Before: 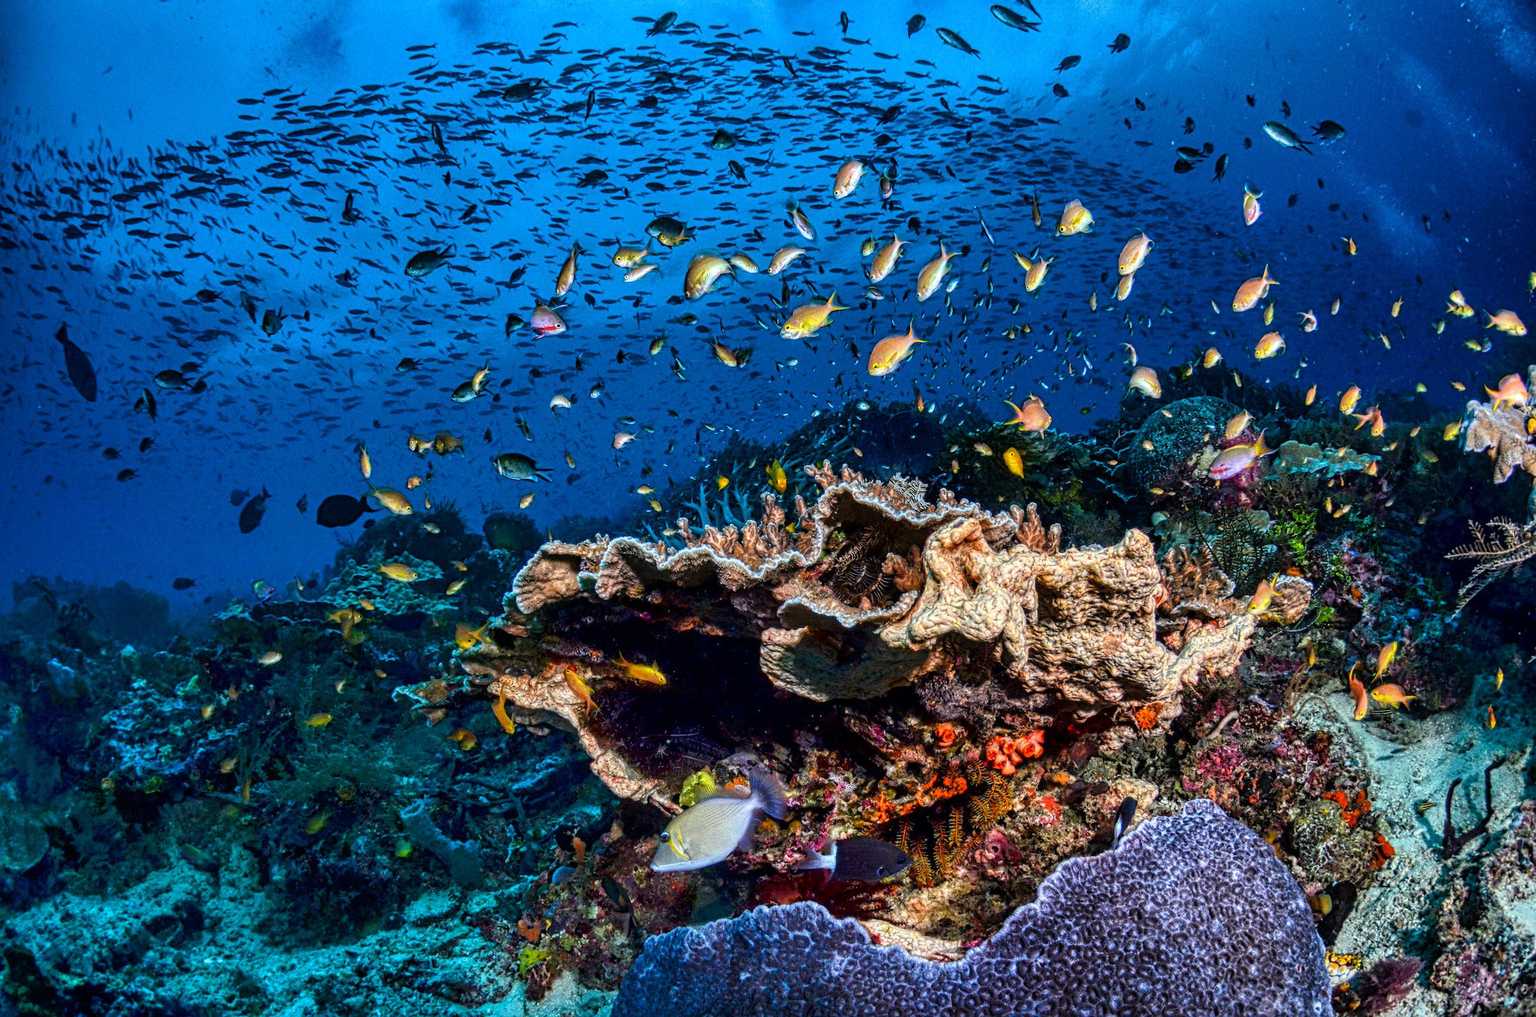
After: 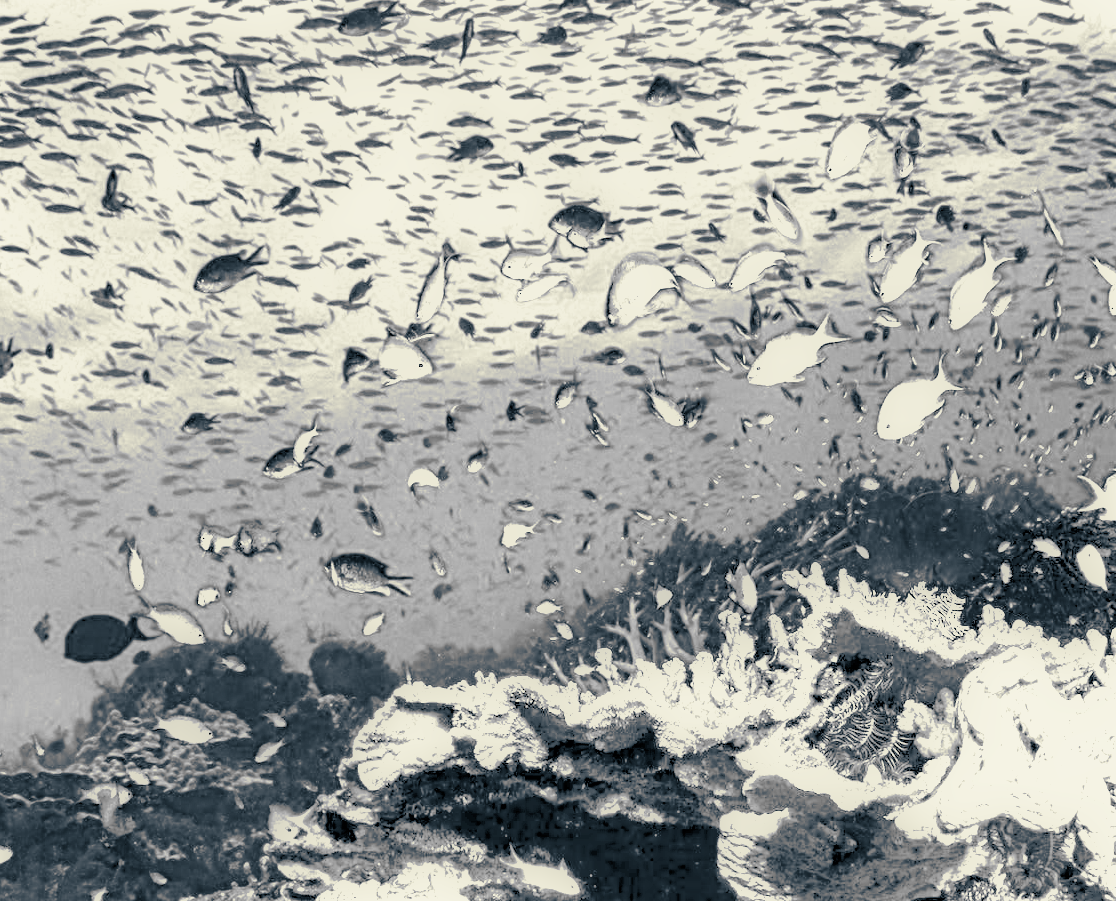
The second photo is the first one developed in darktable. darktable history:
crop: left 17.835%, top 7.675%, right 32.881%, bottom 32.213%
exposure: exposure 0.4 EV, compensate highlight preservation false
white balance: red 8, blue 8
monochrome: a -74.22, b 78.2
tone equalizer: -7 EV 0.15 EV, -6 EV 0.6 EV, -5 EV 1.15 EV, -4 EV 1.33 EV, -3 EV 1.15 EV, -2 EV 0.6 EV, -1 EV 0.15 EV, mask exposure compensation -0.5 EV
split-toning: shadows › hue 216°, shadows › saturation 1, highlights › hue 57.6°, balance -33.4
filmic rgb: black relative exposure -7.15 EV, white relative exposure 5.36 EV, hardness 3.02
